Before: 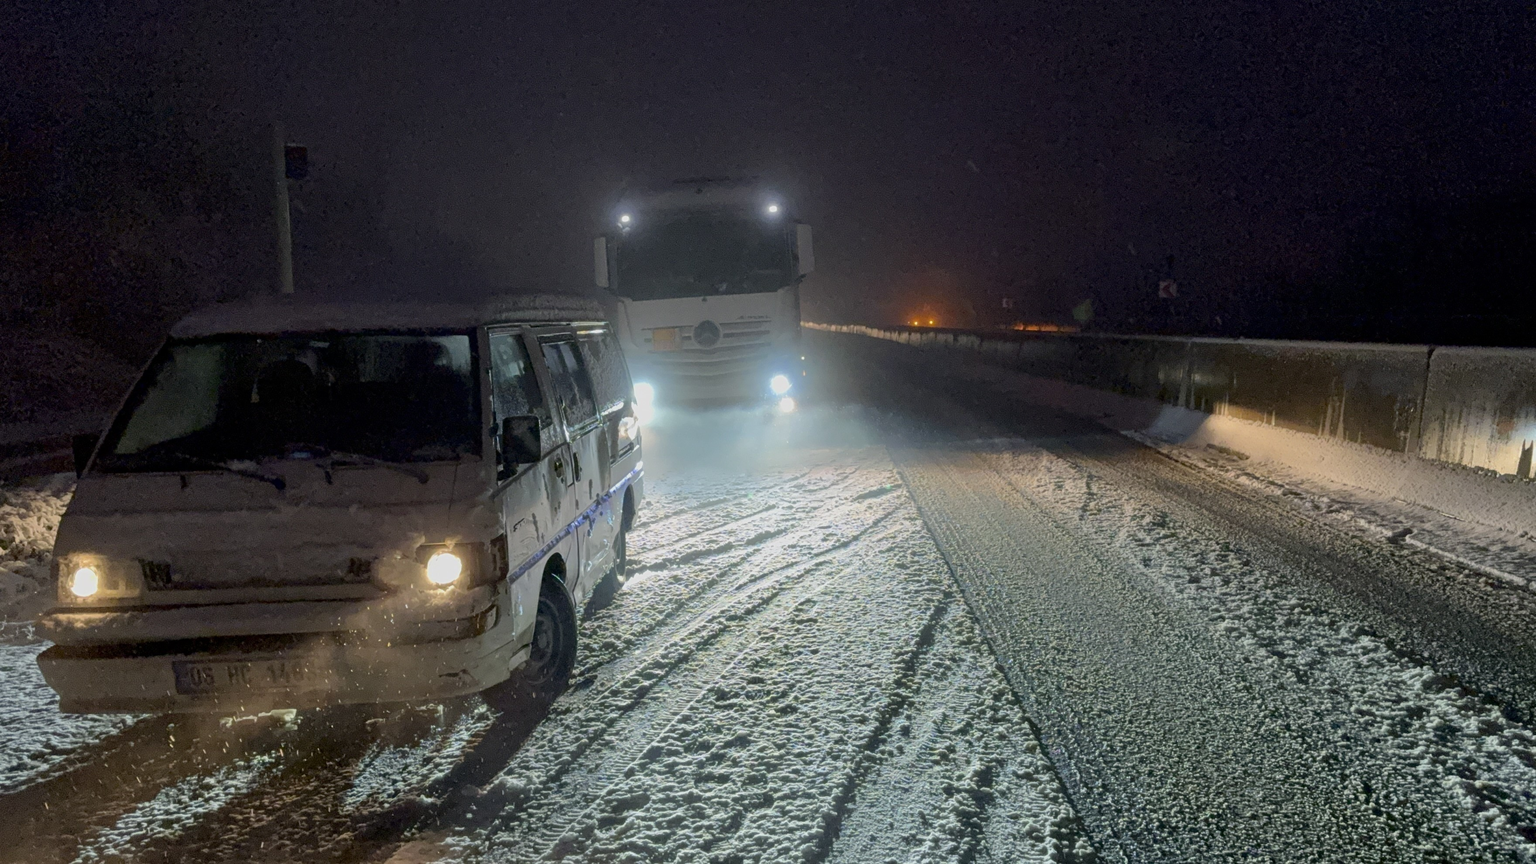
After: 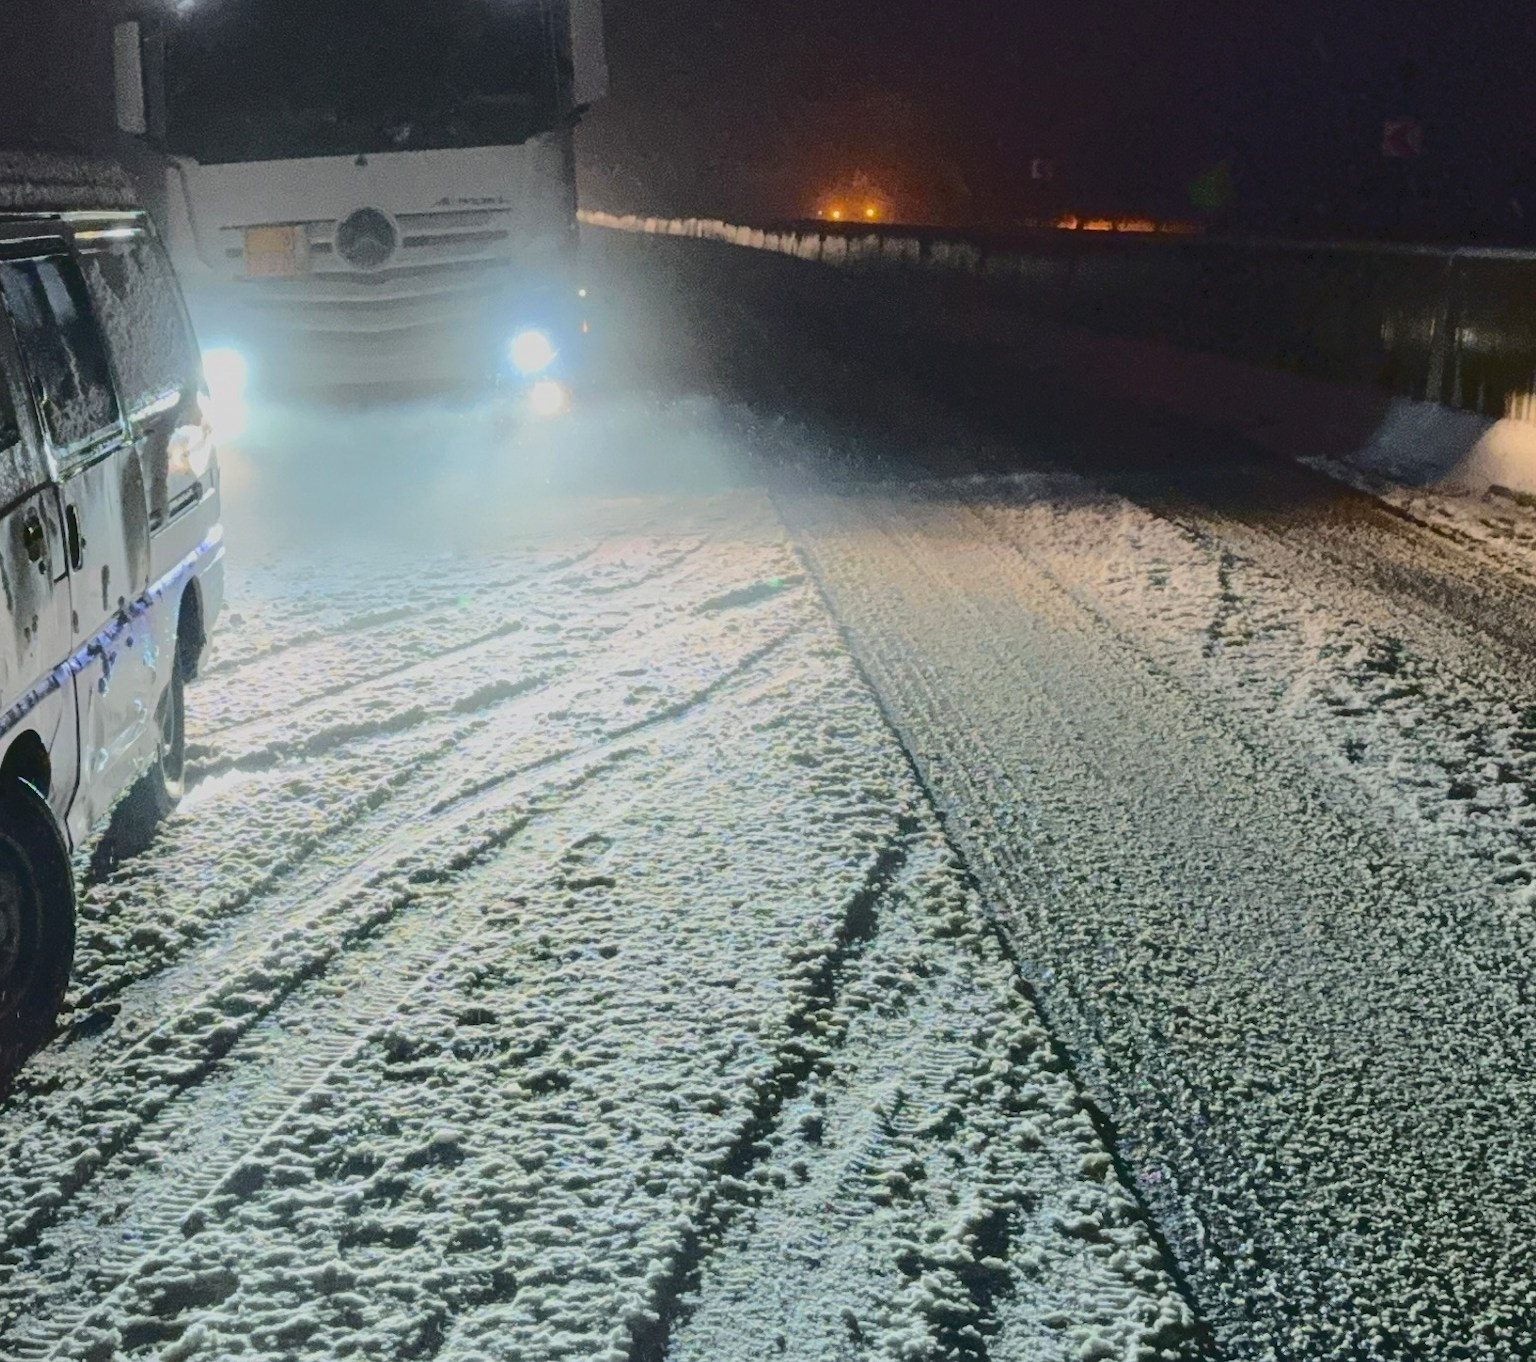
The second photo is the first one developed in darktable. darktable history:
crop: left 35.42%, top 26.37%, right 20.042%, bottom 3.419%
tone curve: curves: ch0 [(0, 0) (0.003, 0.079) (0.011, 0.083) (0.025, 0.088) (0.044, 0.095) (0.069, 0.106) (0.1, 0.115) (0.136, 0.127) (0.177, 0.152) (0.224, 0.198) (0.277, 0.263) (0.335, 0.371) (0.399, 0.483) (0.468, 0.582) (0.543, 0.664) (0.623, 0.726) (0.709, 0.793) (0.801, 0.842) (0.898, 0.896) (1, 1)], color space Lab, independent channels, preserve colors none
exposure: exposure -0.264 EV, compensate exposure bias true, compensate highlight preservation false
